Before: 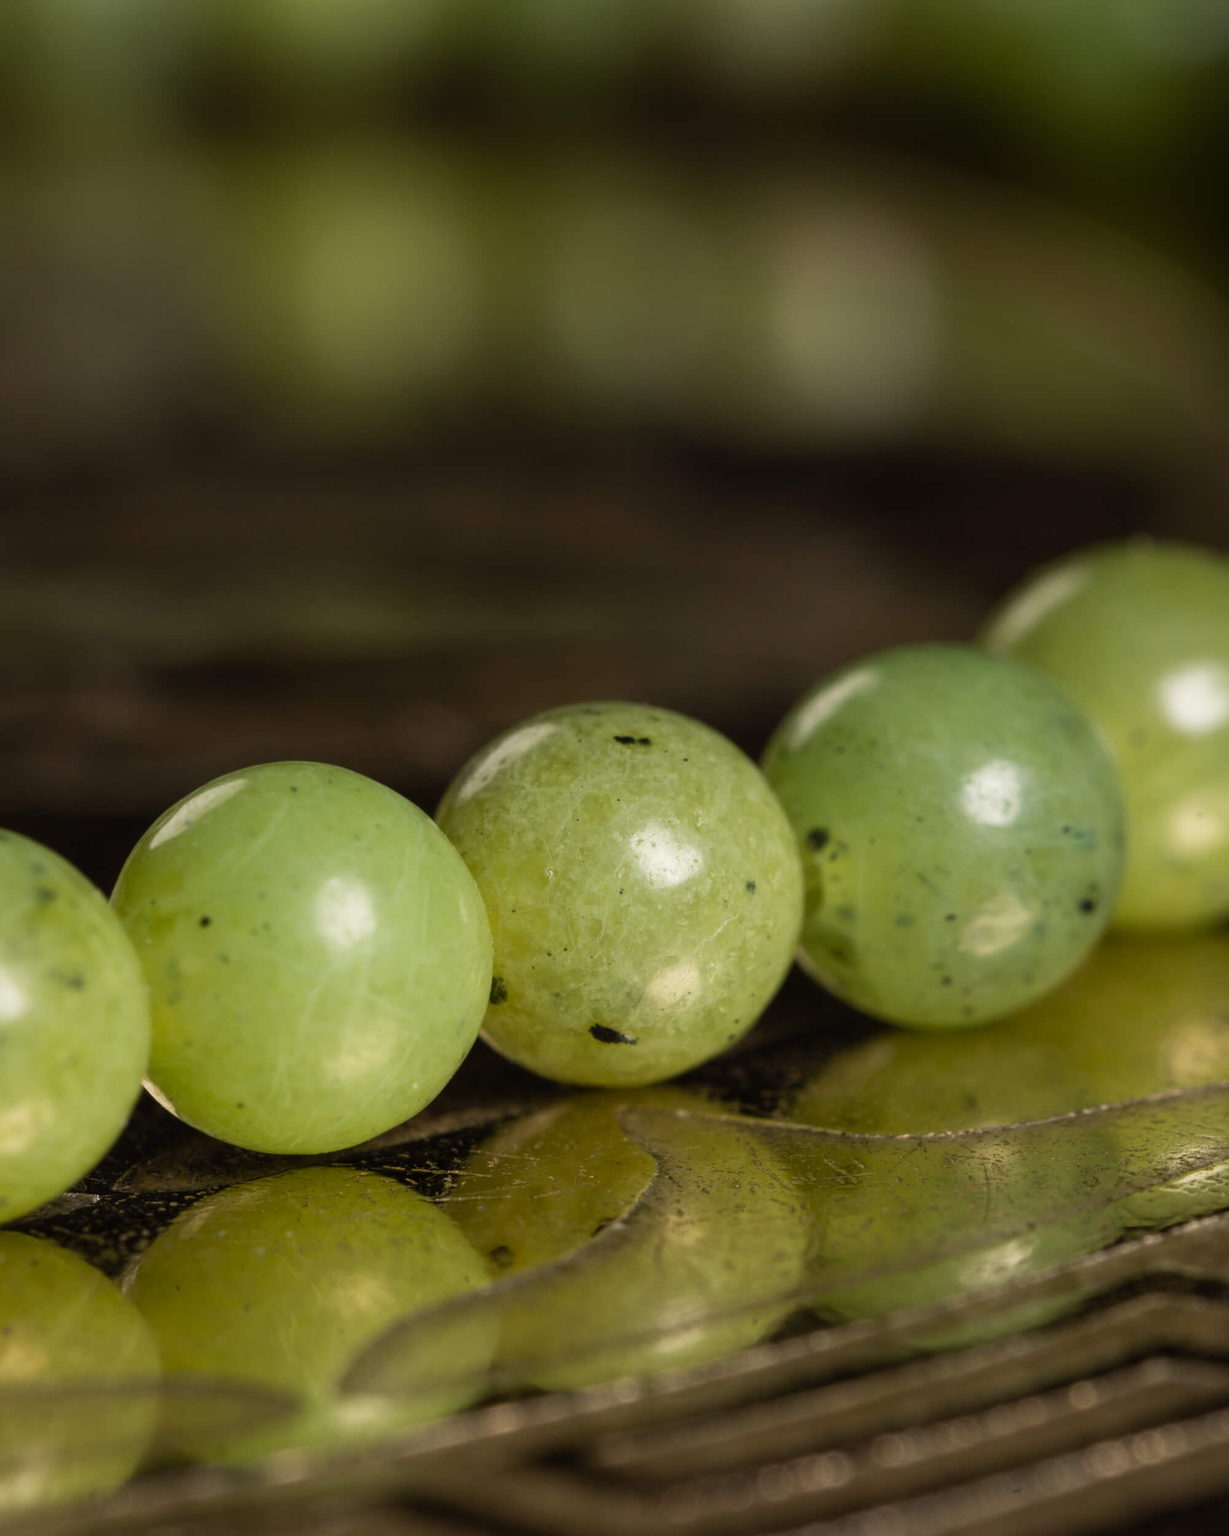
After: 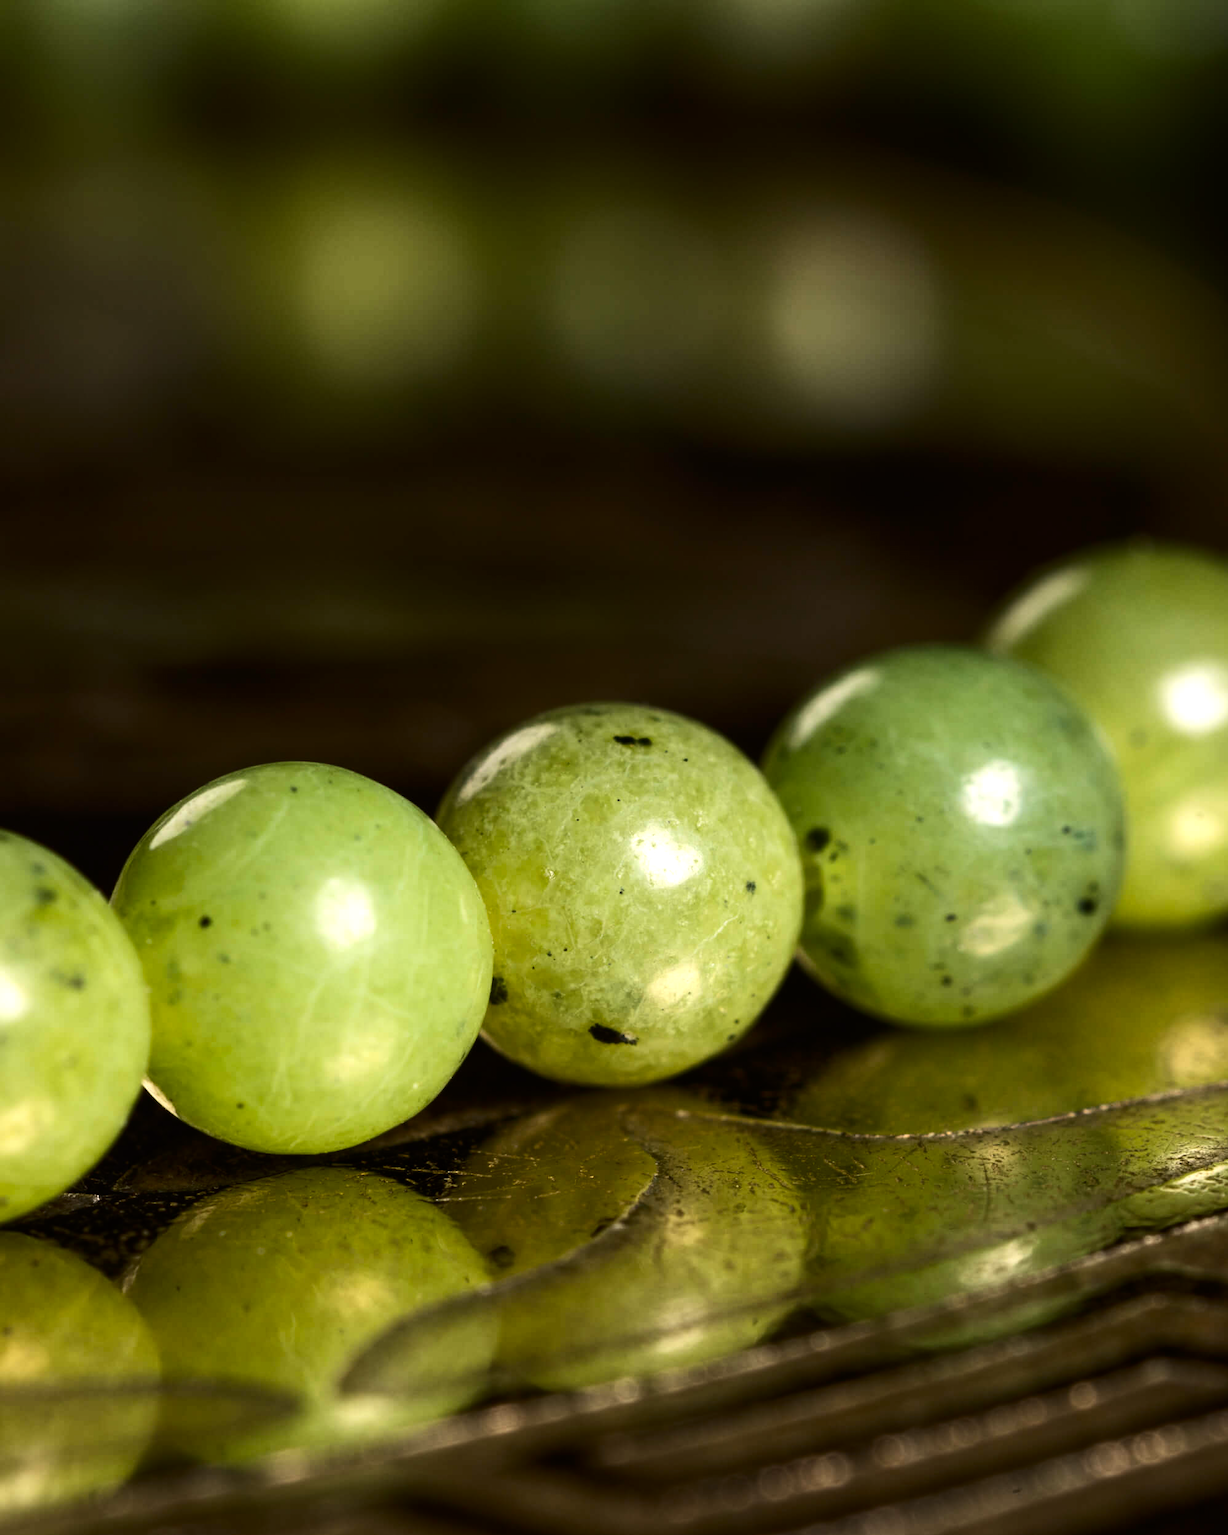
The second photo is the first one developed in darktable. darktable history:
tone equalizer: -8 EV -0.75 EV, -7 EV -0.7 EV, -6 EV -0.6 EV, -5 EV -0.4 EV, -3 EV 0.4 EV, -2 EV 0.6 EV, -1 EV 0.7 EV, +0 EV 0.75 EV, edges refinement/feathering 500, mask exposure compensation -1.57 EV, preserve details no
contrast brightness saturation: contrast 0.13, brightness -0.05, saturation 0.16
